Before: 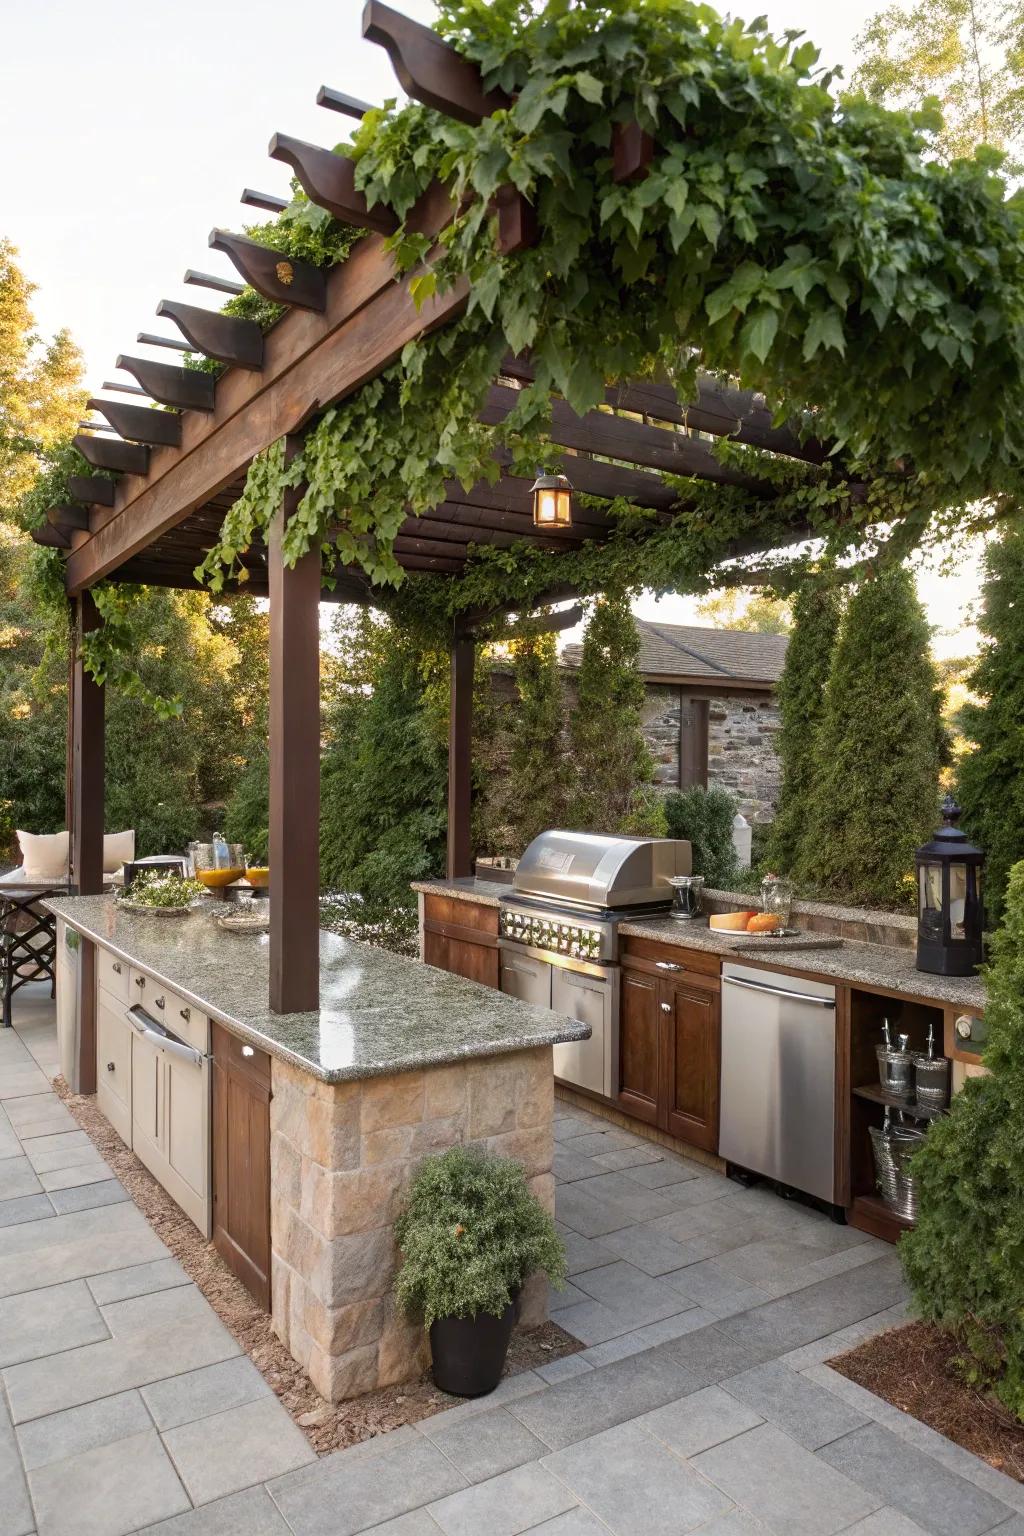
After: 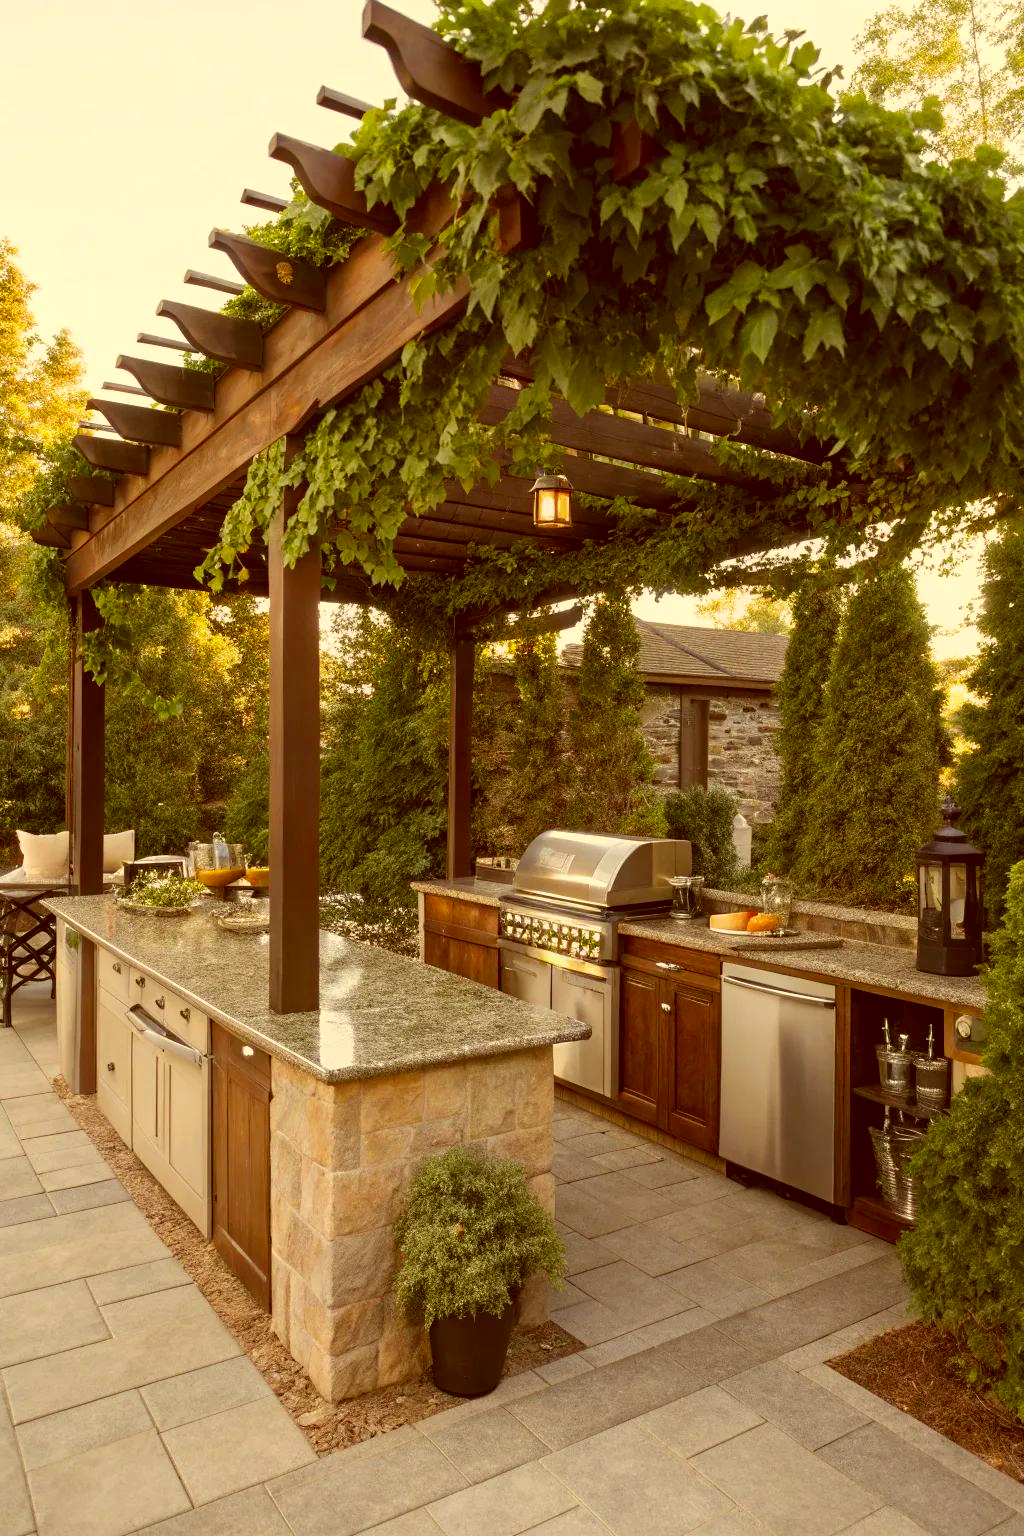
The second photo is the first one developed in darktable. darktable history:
color correction: highlights a* 1.14, highlights b* 24.43, shadows a* 16.16, shadows b* 24.42
